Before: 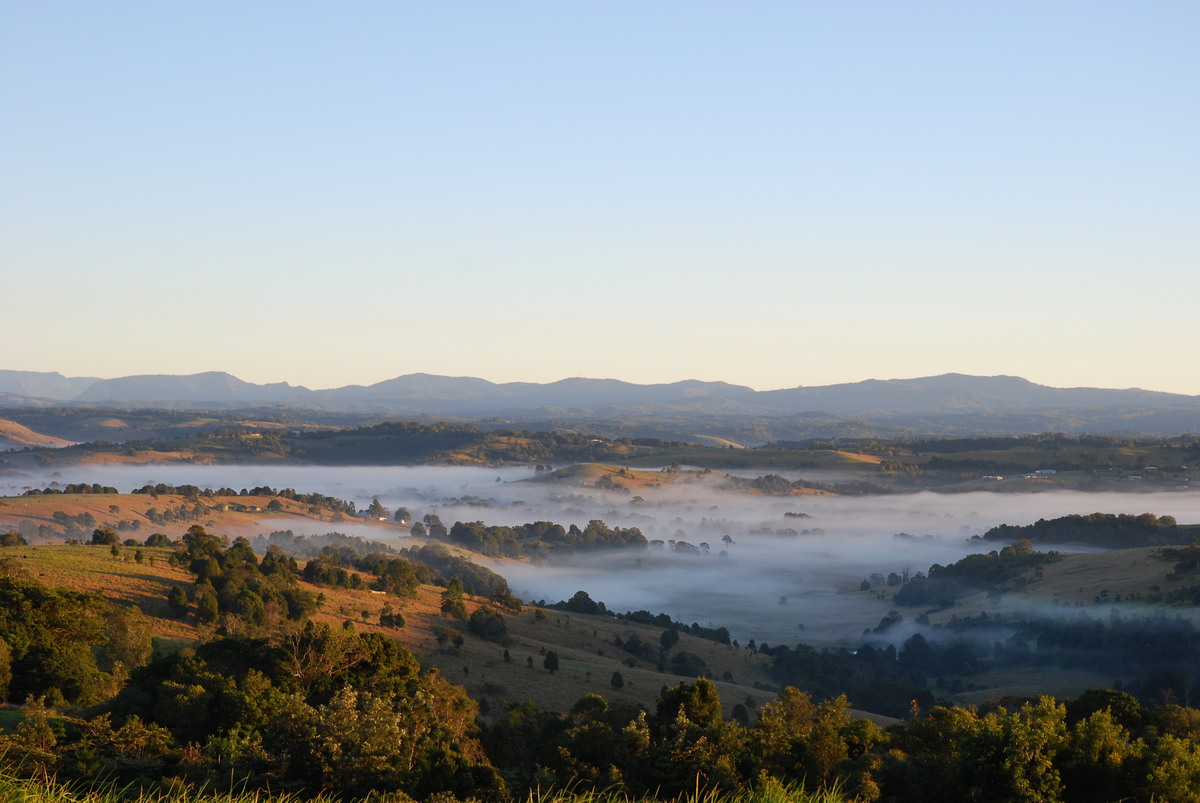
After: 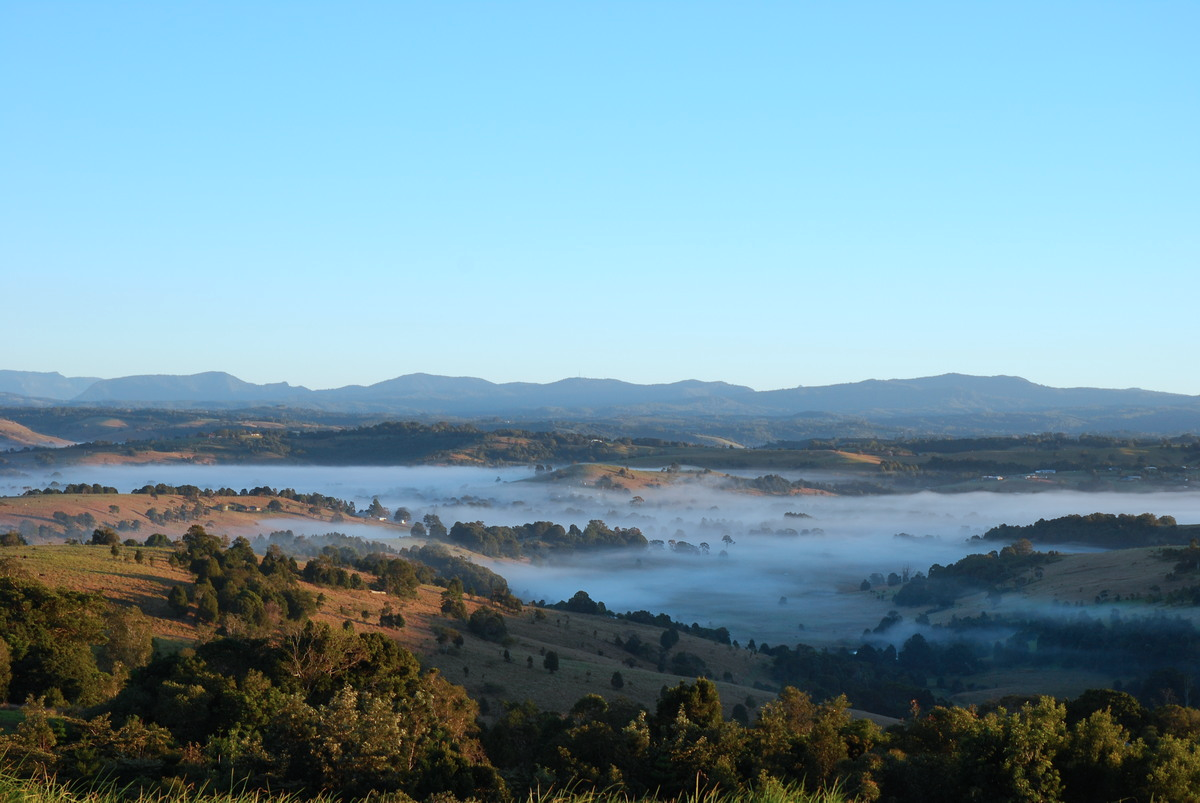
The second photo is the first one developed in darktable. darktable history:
local contrast: mode bilateral grid, contrast 20, coarseness 49, detail 103%, midtone range 0.2
color correction: highlights a* -10.66, highlights b* -19.69
